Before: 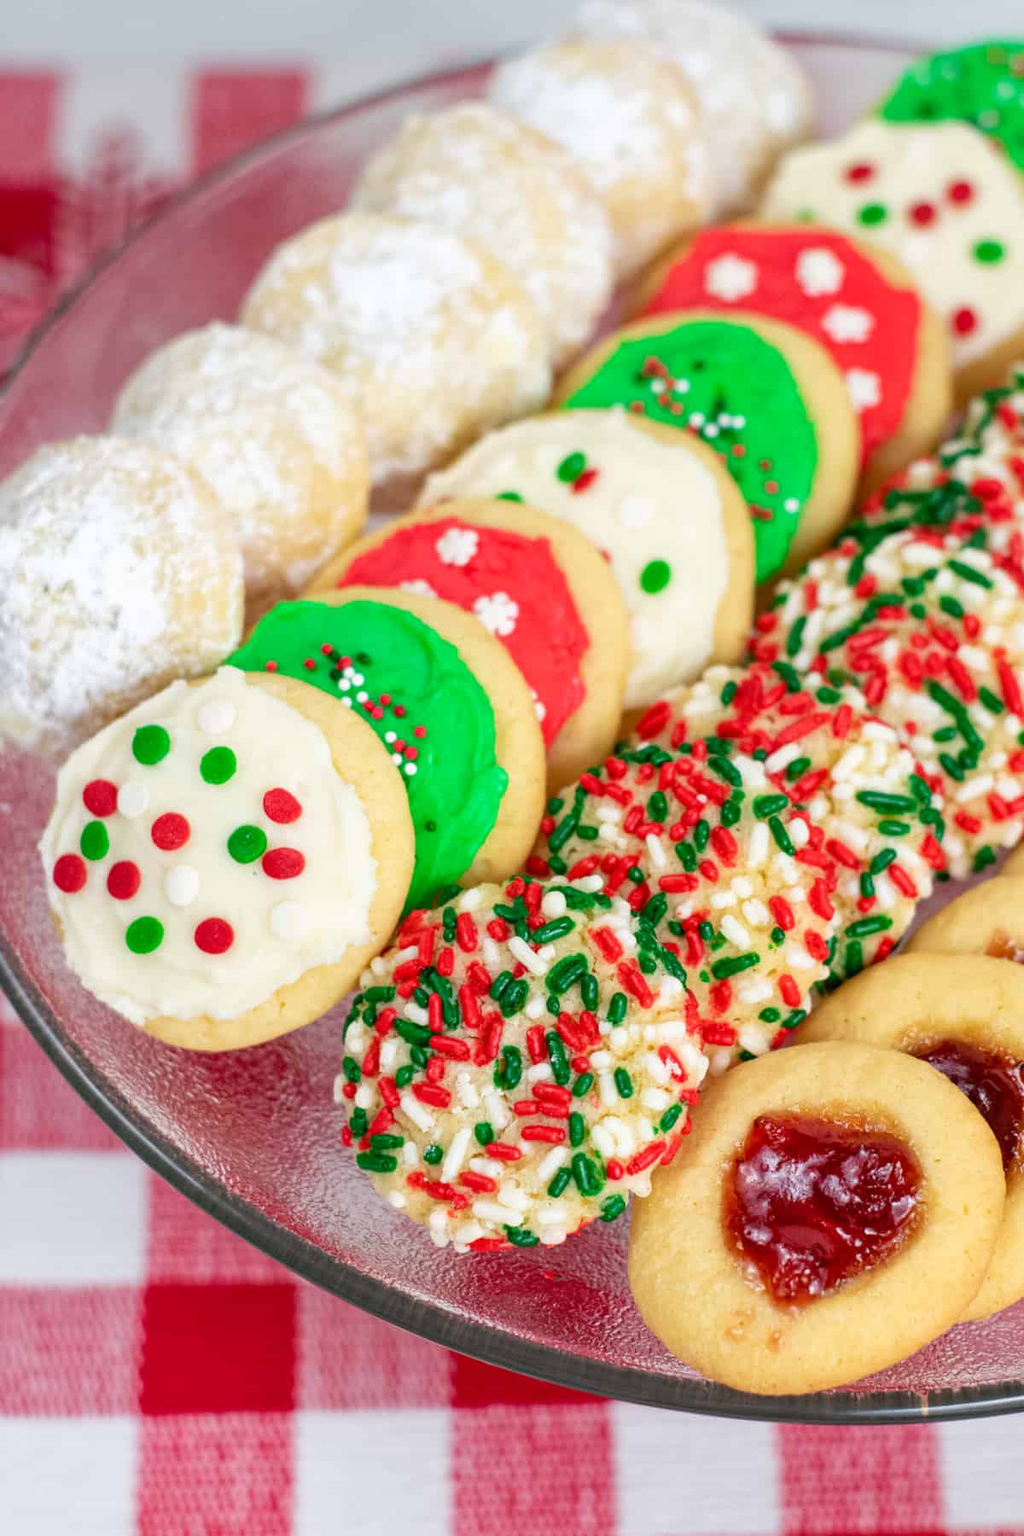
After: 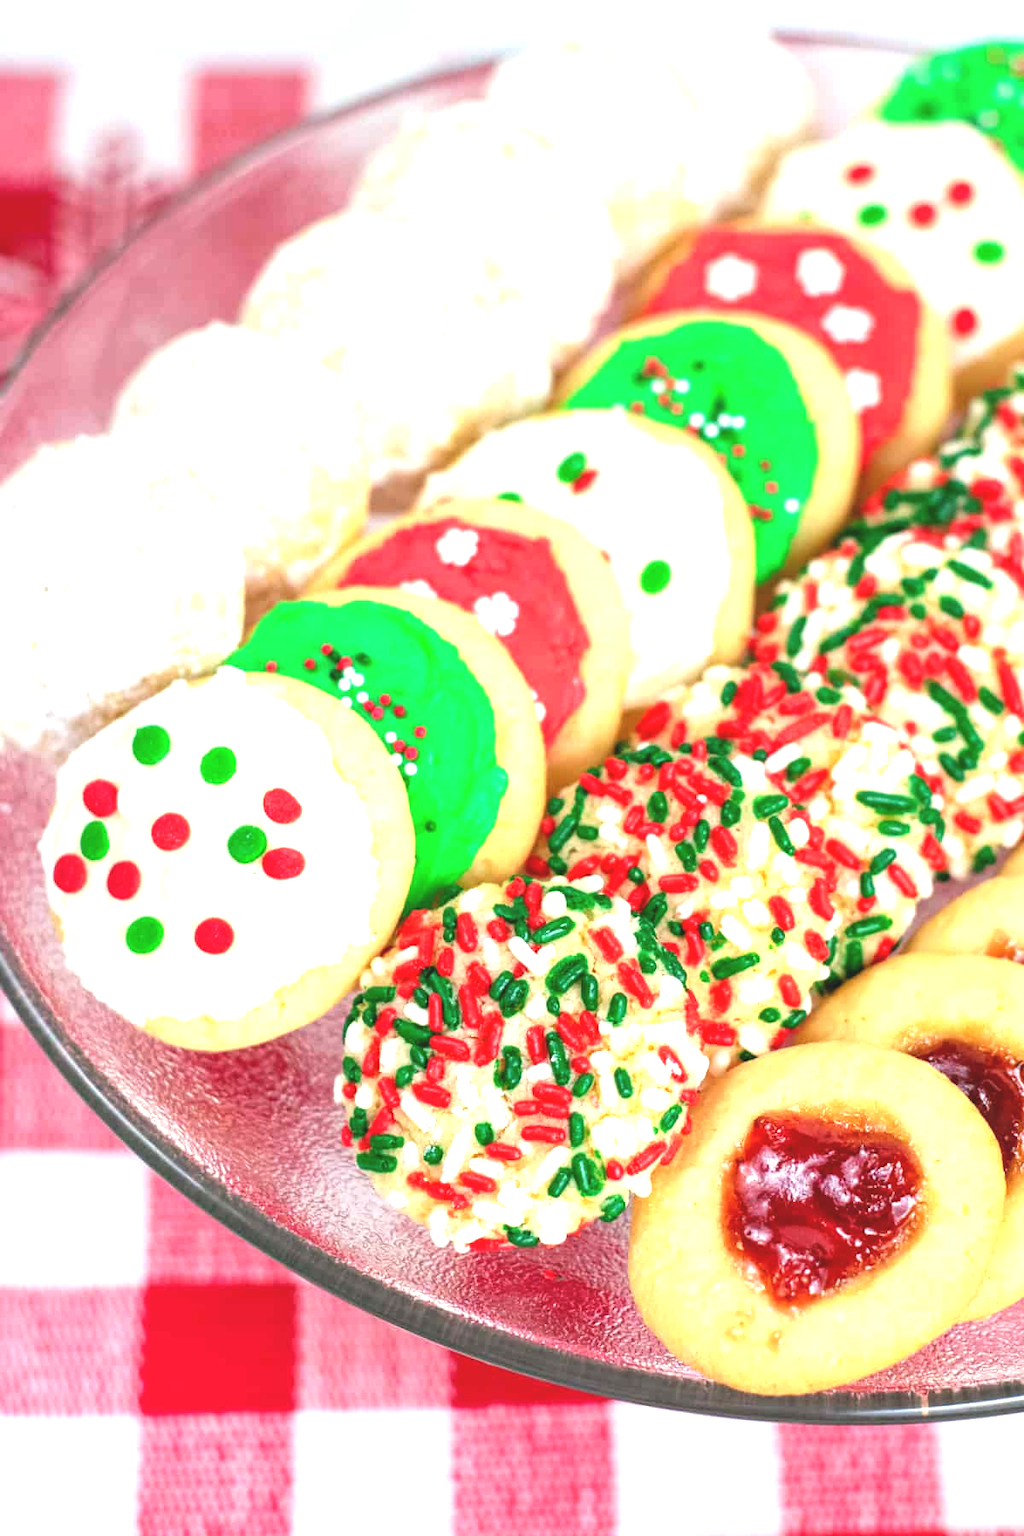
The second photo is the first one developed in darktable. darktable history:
exposure: black level correction -0.006, exposure 1 EV, compensate highlight preservation false
